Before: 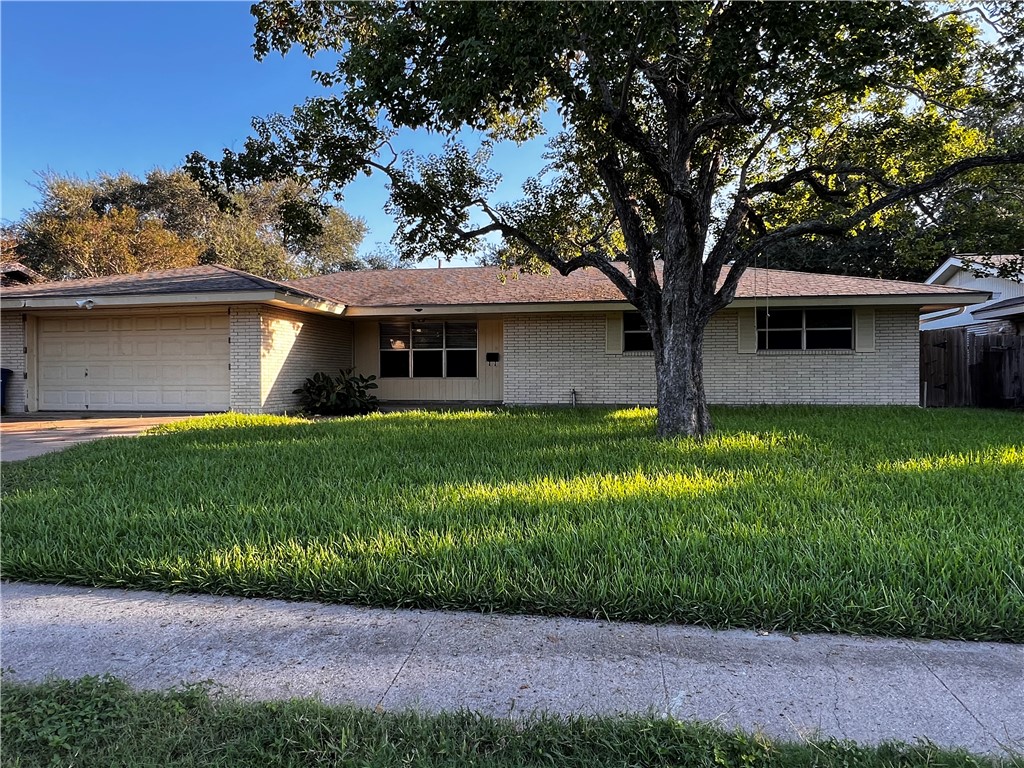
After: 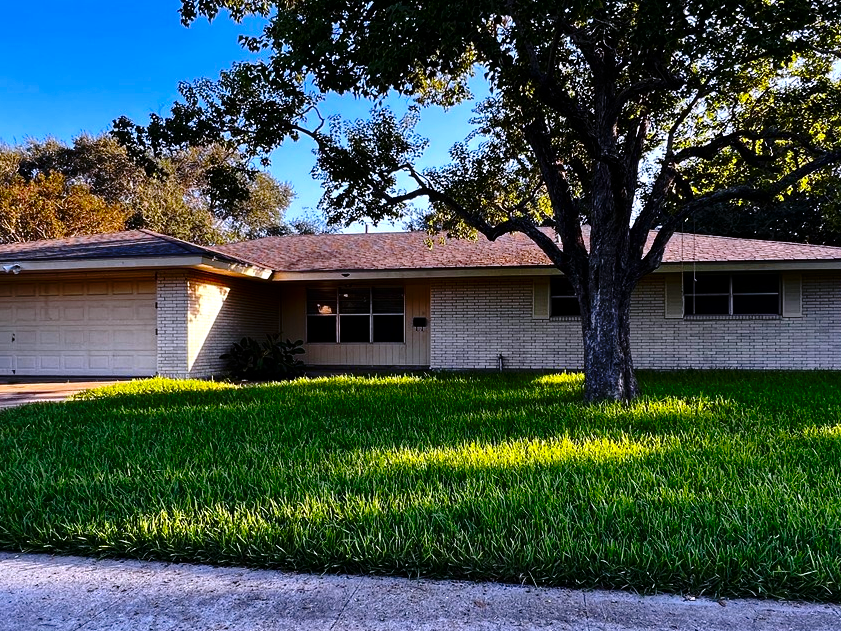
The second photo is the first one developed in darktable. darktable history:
exposure: black level correction 0, exposure 0.2 EV, compensate exposure bias true, compensate highlight preservation false
white balance: red 1.004, blue 1.096
base curve: curves: ch0 [(0, 0) (0.073, 0.04) (0.157, 0.139) (0.492, 0.492) (0.758, 0.758) (1, 1)], preserve colors none
crop and rotate: left 7.196%, top 4.574%, right 10.605%, bottom 13.178%
contrast brightness saturation: contrast 0.12, brightness -0.12, saturation 0.2
